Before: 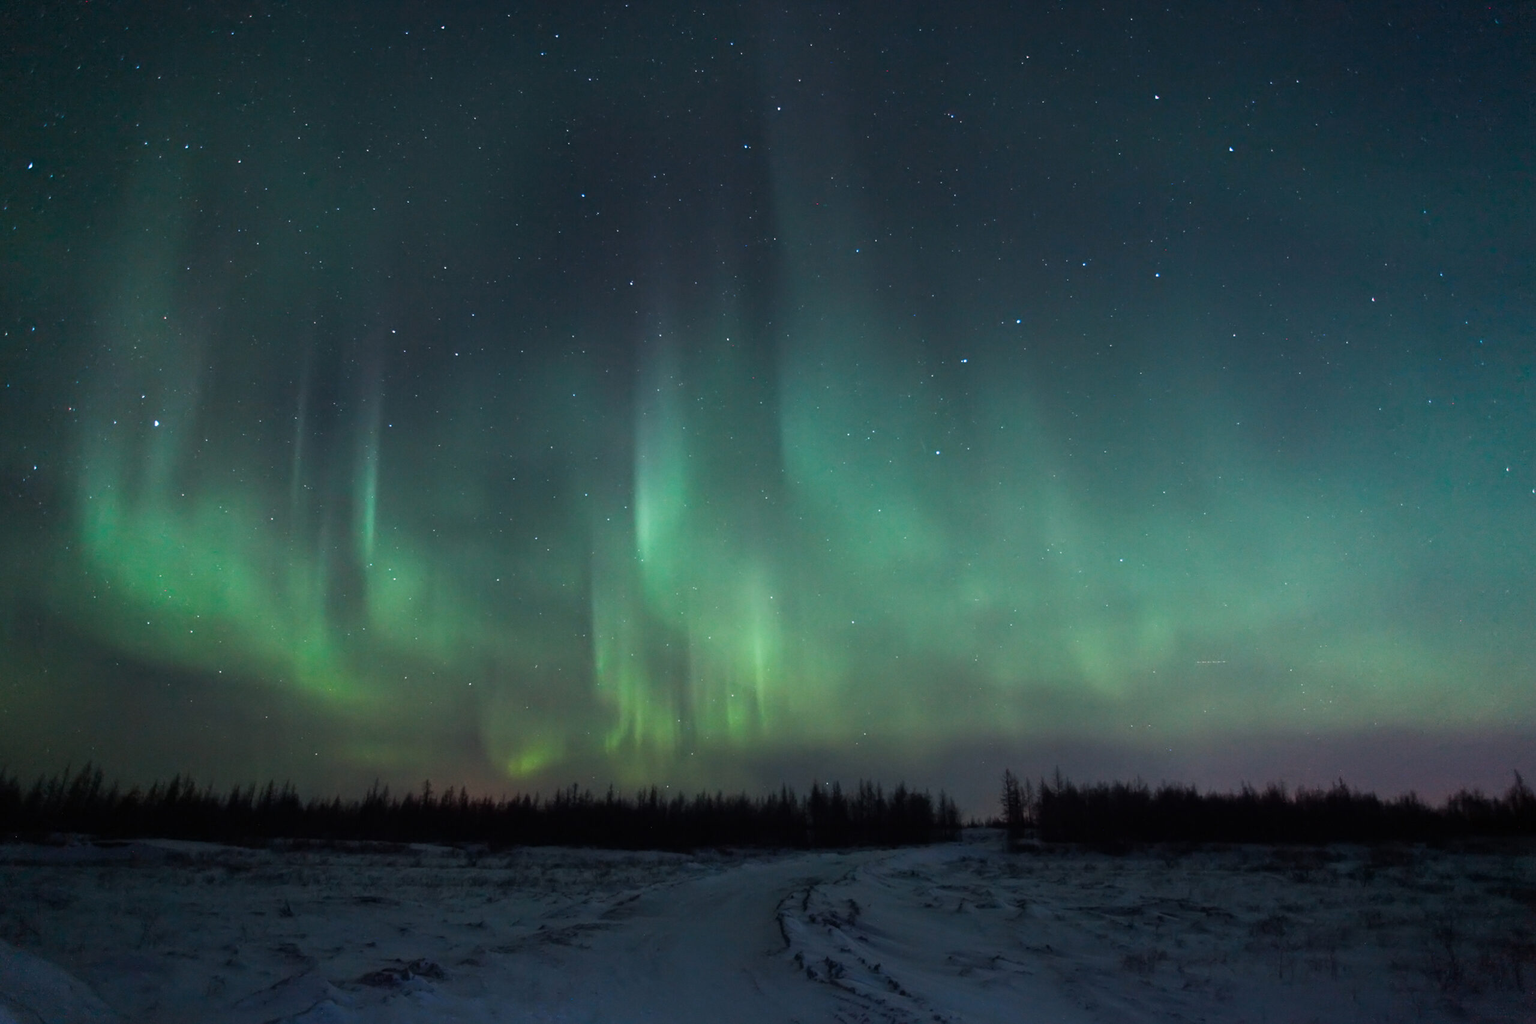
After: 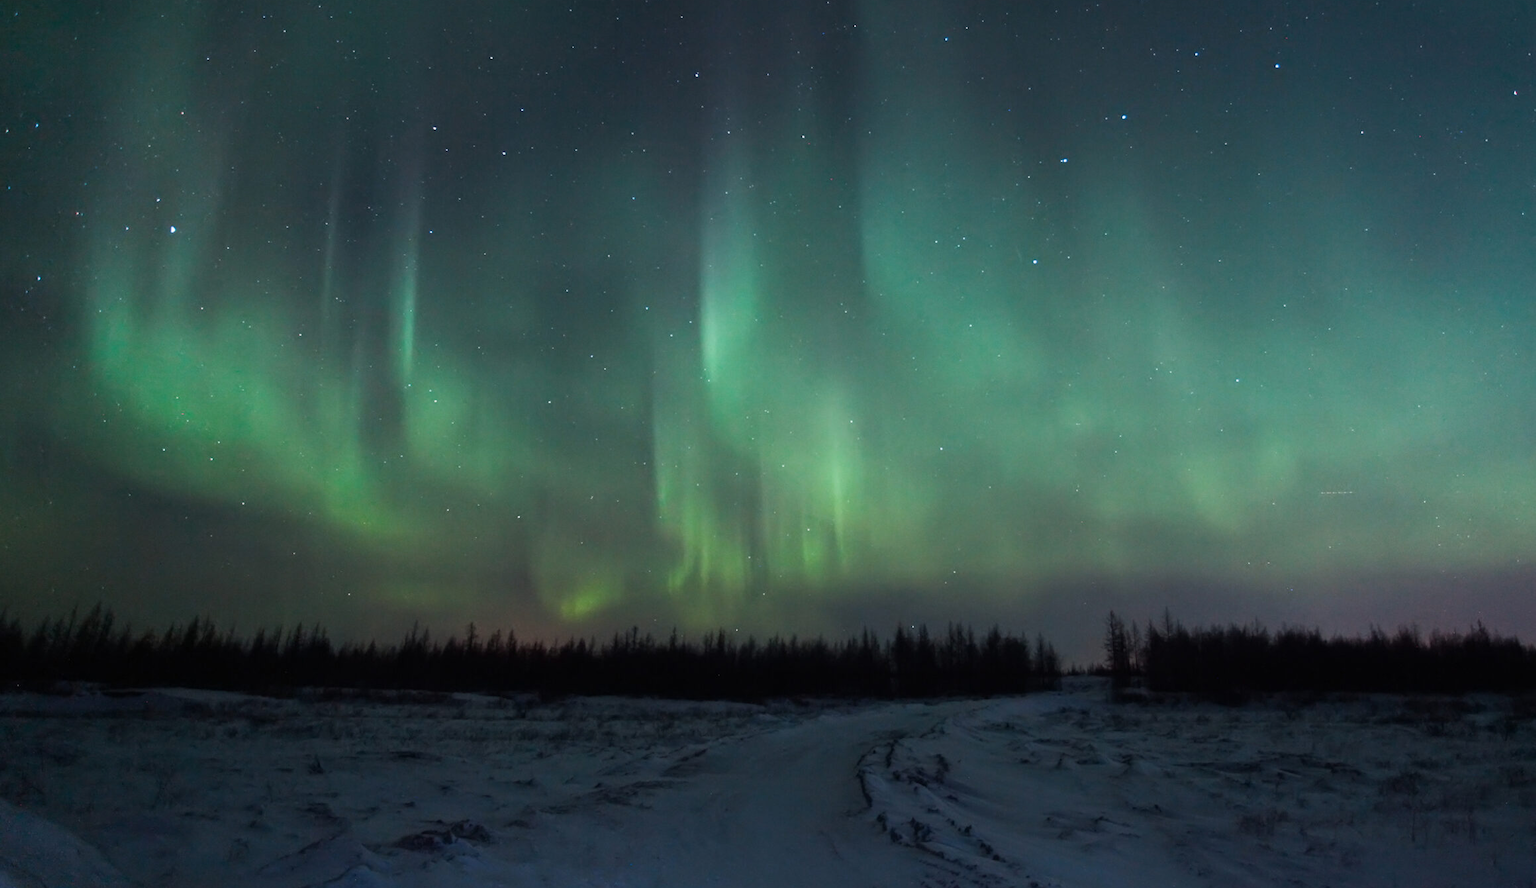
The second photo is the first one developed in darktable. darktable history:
color zones: curves: ch1 [(0, 0.469) (0.01, 0.469) (0.12, 0.446) (0.248, 0.469) (0.5, 0.5) (0.748, 0.5) (0.99, 0.469) (1, 0.469)]
crop: top 21.045%, right 9.347%, bottom 0.267%
